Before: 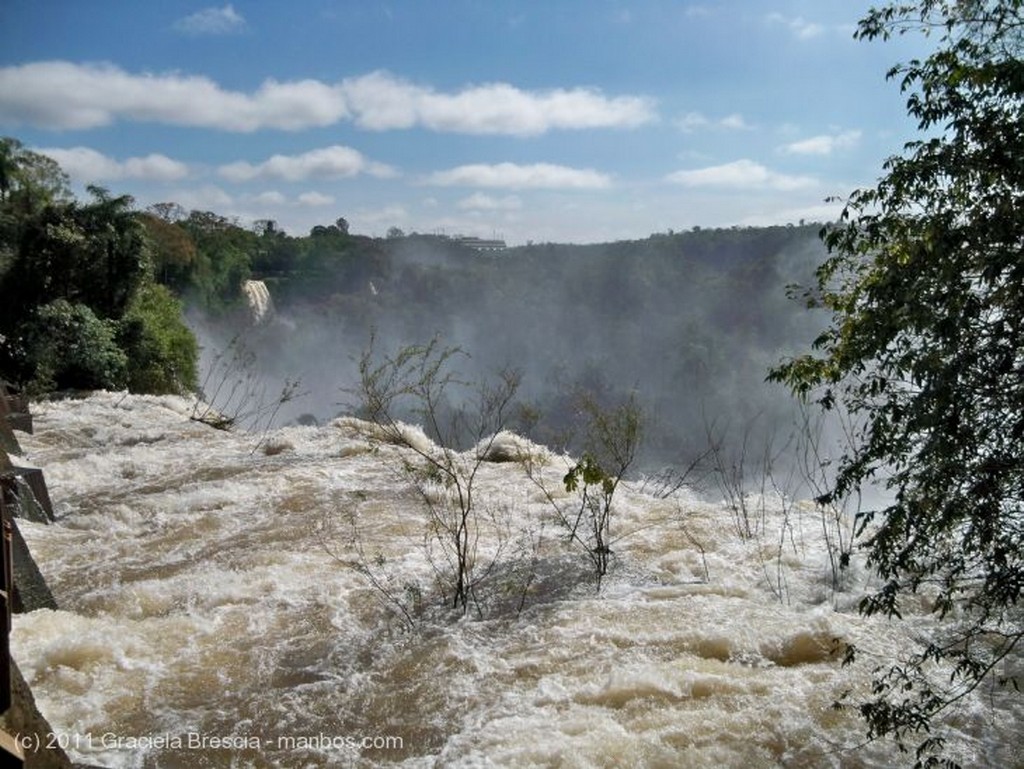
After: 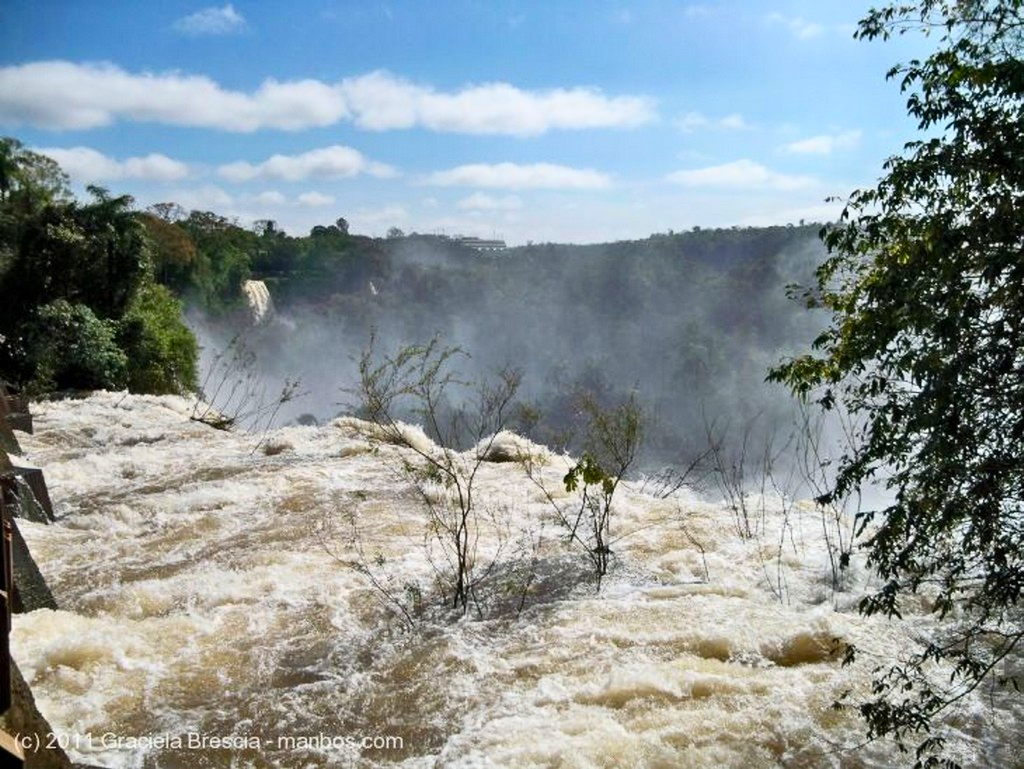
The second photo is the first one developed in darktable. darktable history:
contrast brightness saturation: contrast 0.231, brightness 0.108, saturation 0.293
